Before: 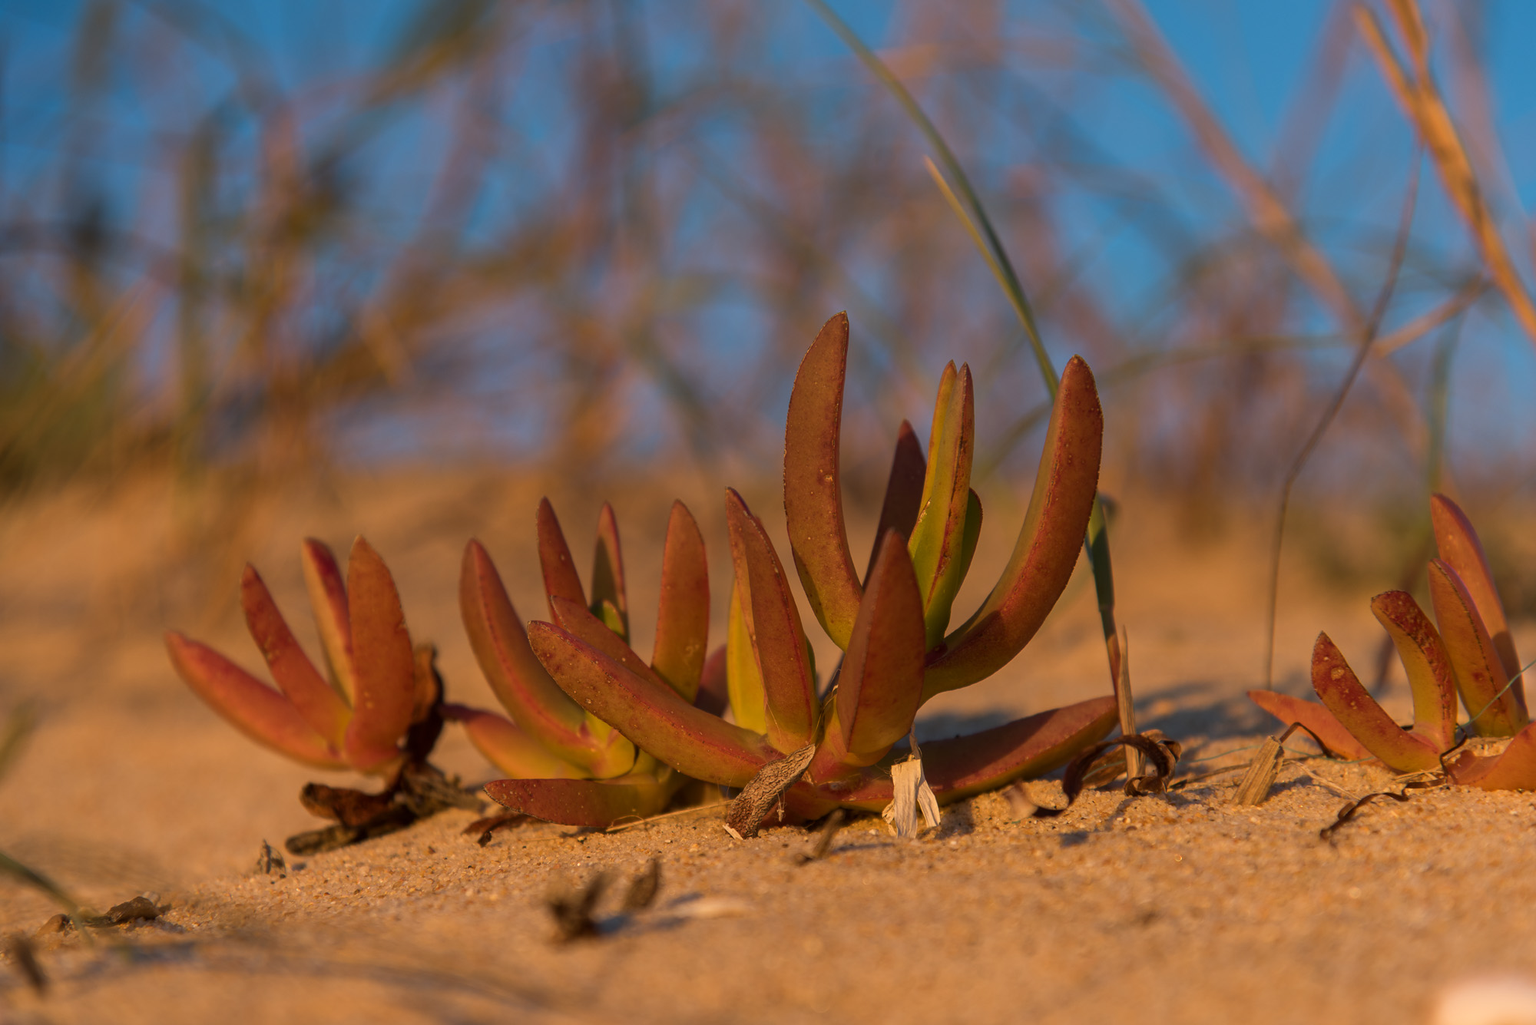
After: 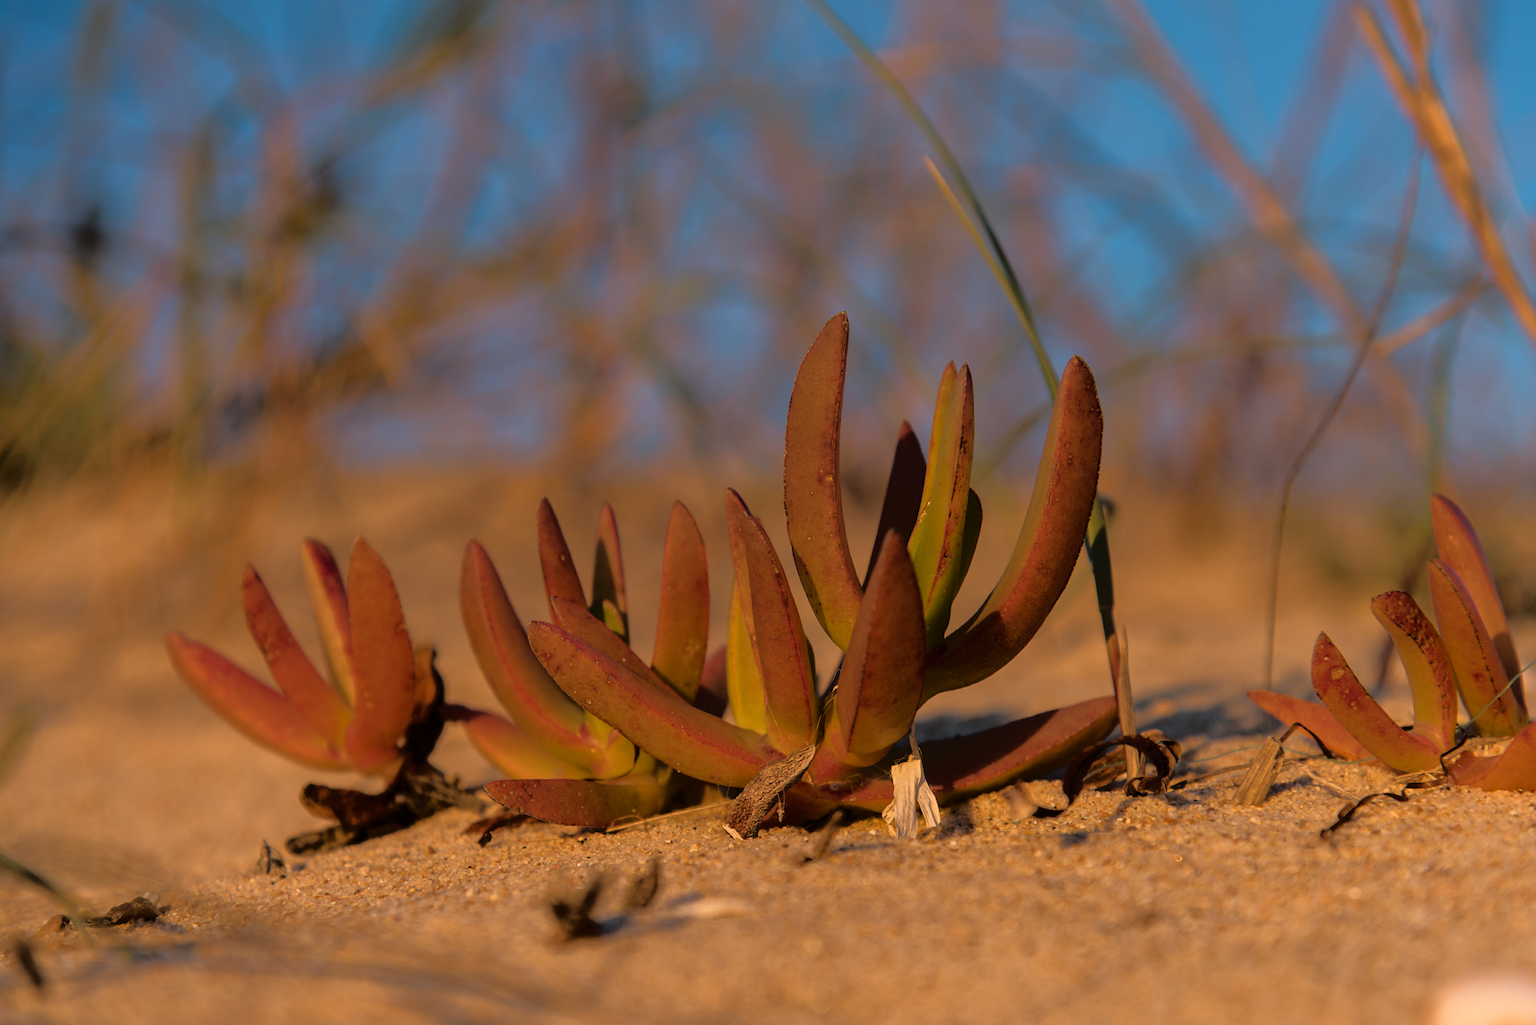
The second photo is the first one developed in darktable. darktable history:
tone equalizer: -8 EV -1.87 EV, -7 EV -1.18 EV, -6 EV -1.62 EV, edges refinement/feathering 500, mask exposure compensation -1.57 EV, preserve details no
